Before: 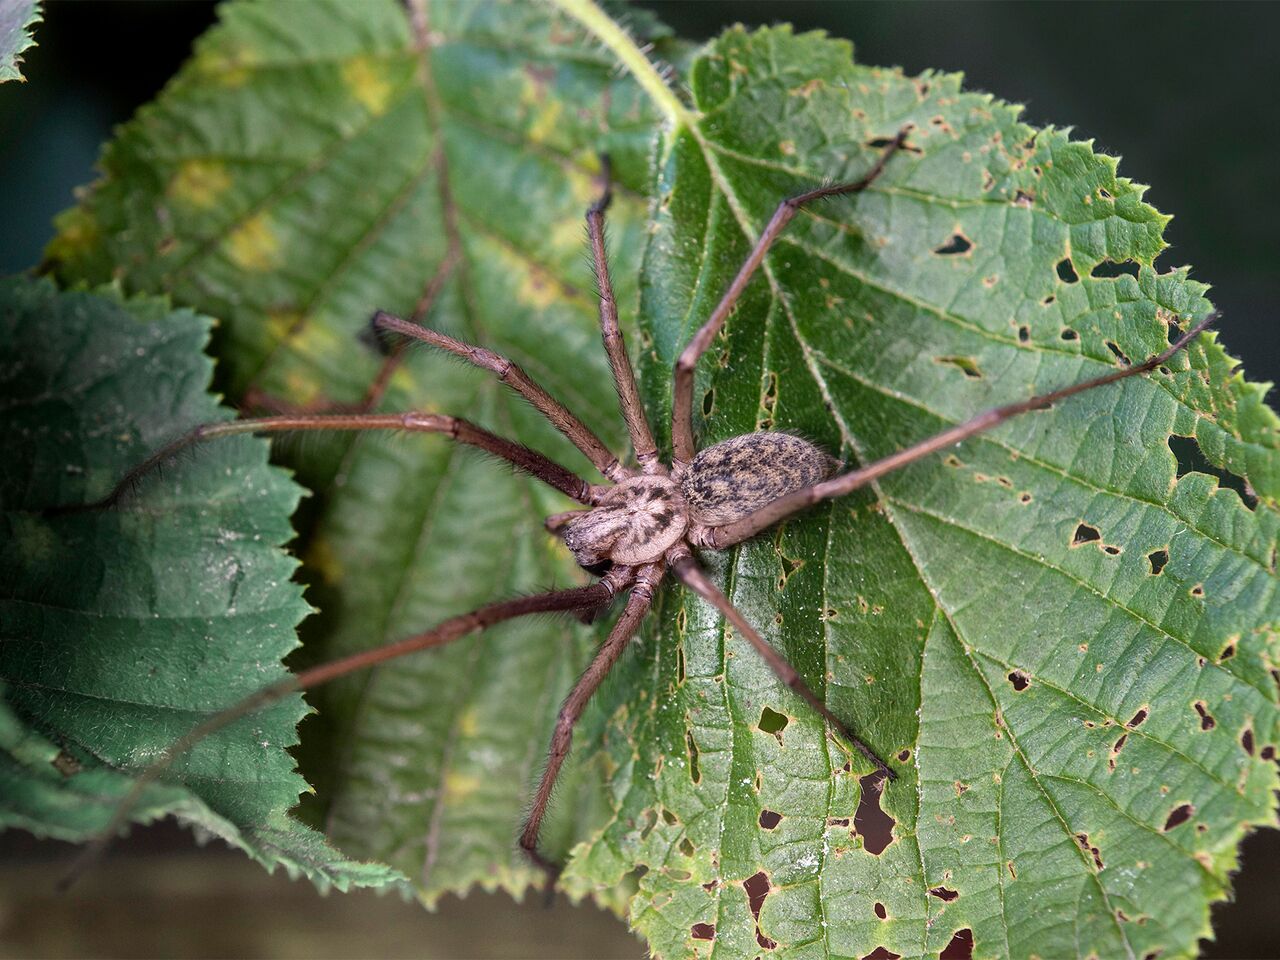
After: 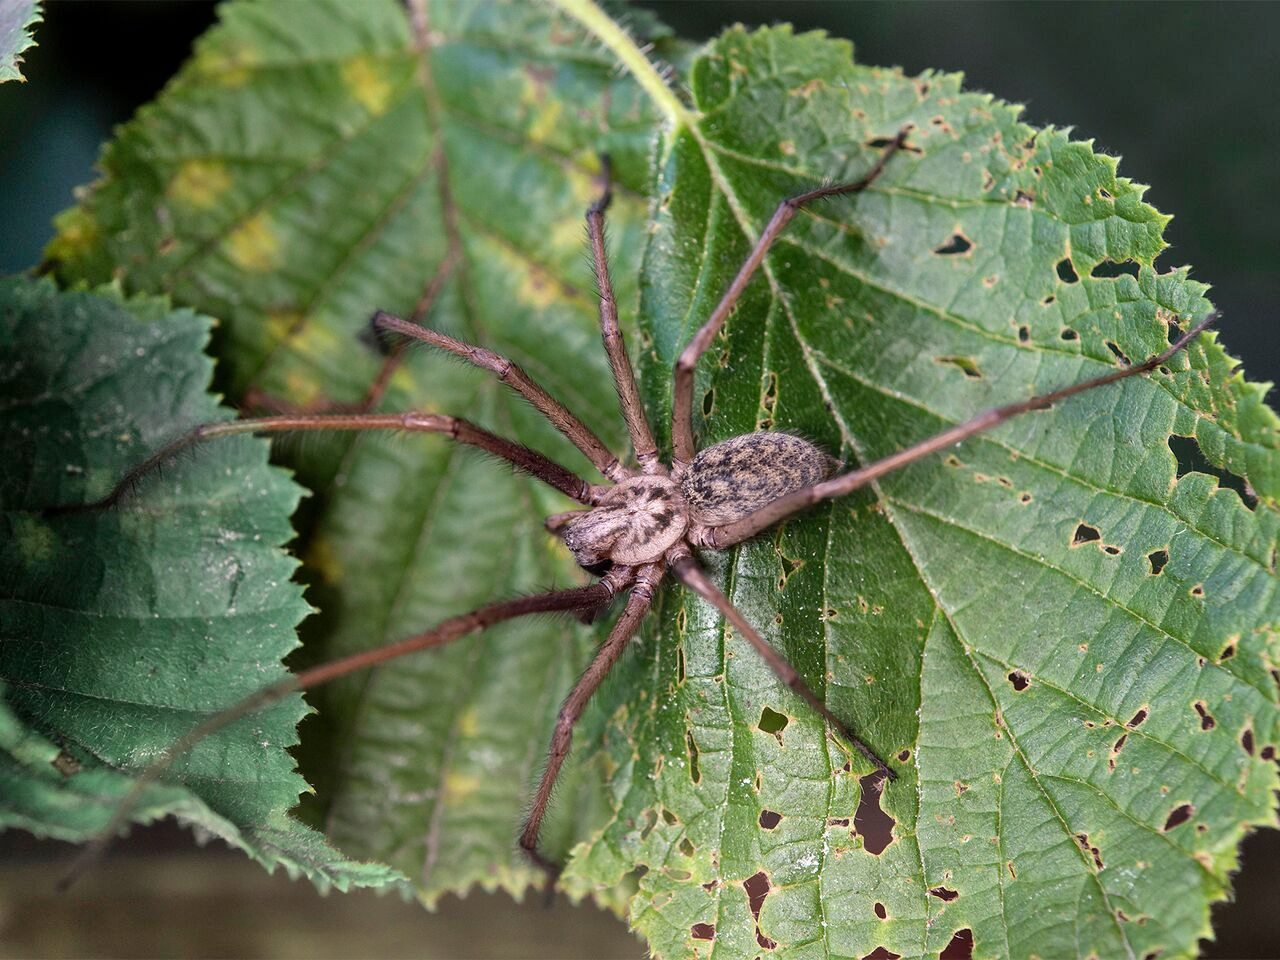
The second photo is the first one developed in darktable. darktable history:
shadows and highlights: highlights 72.29, soften with gaussian
